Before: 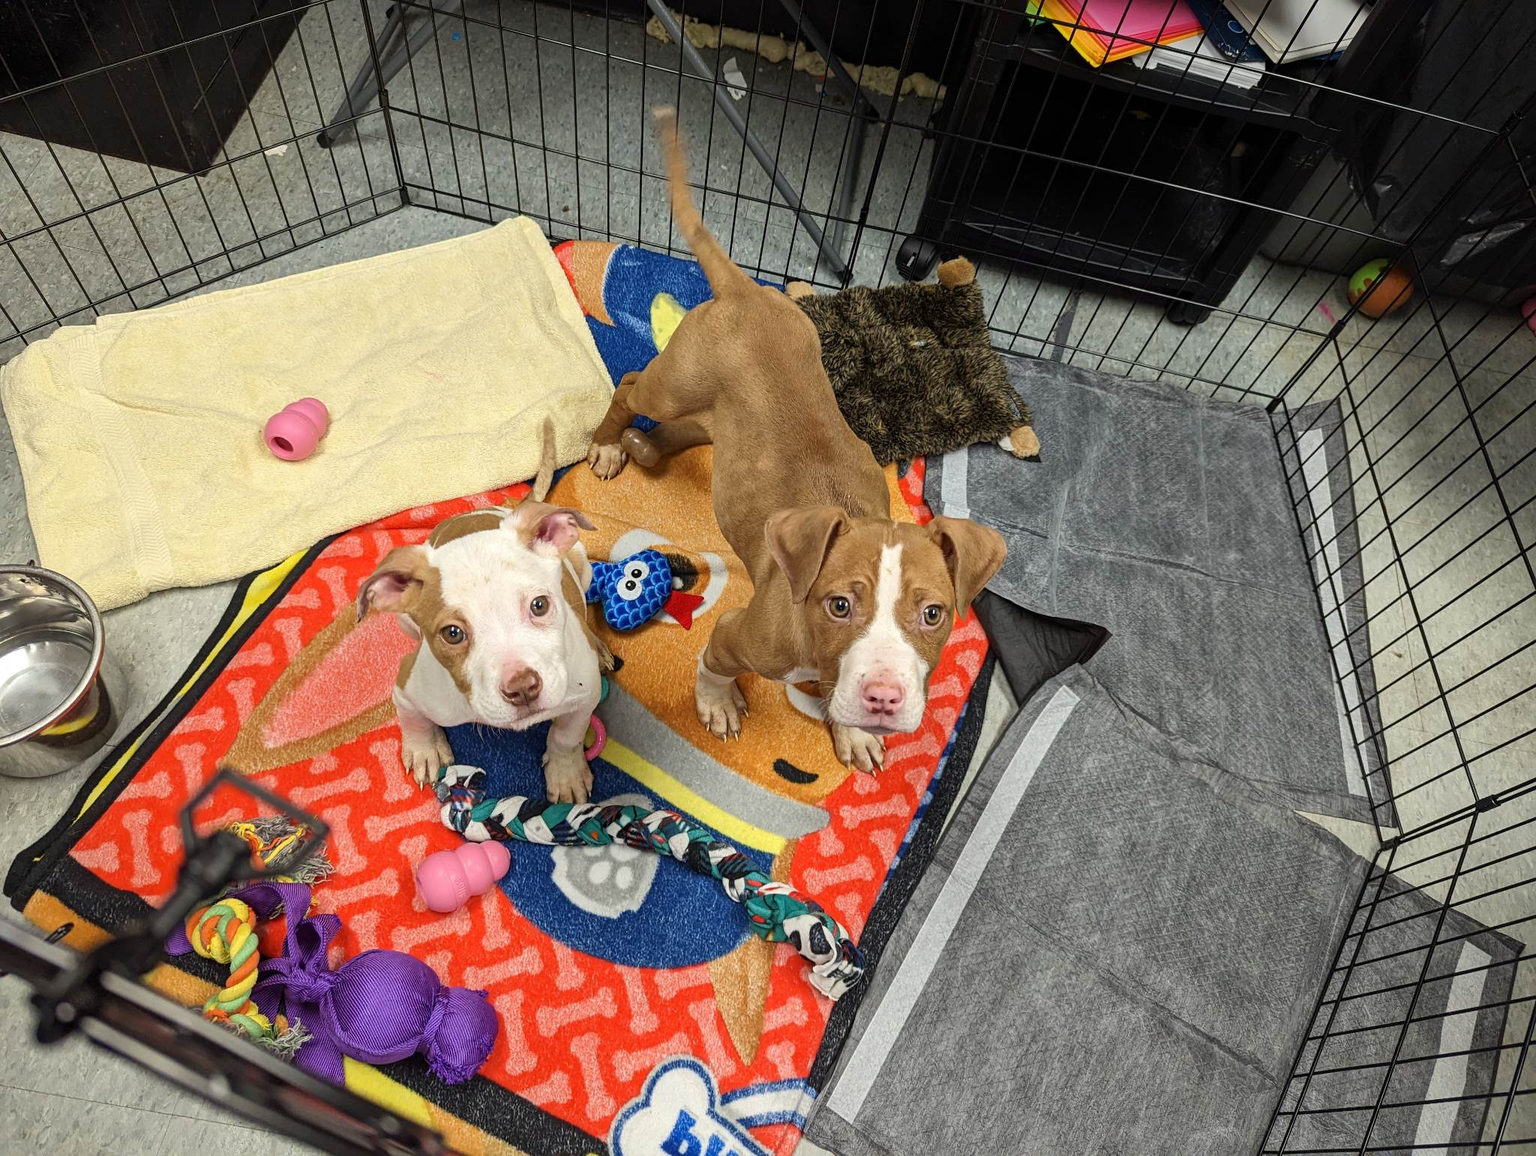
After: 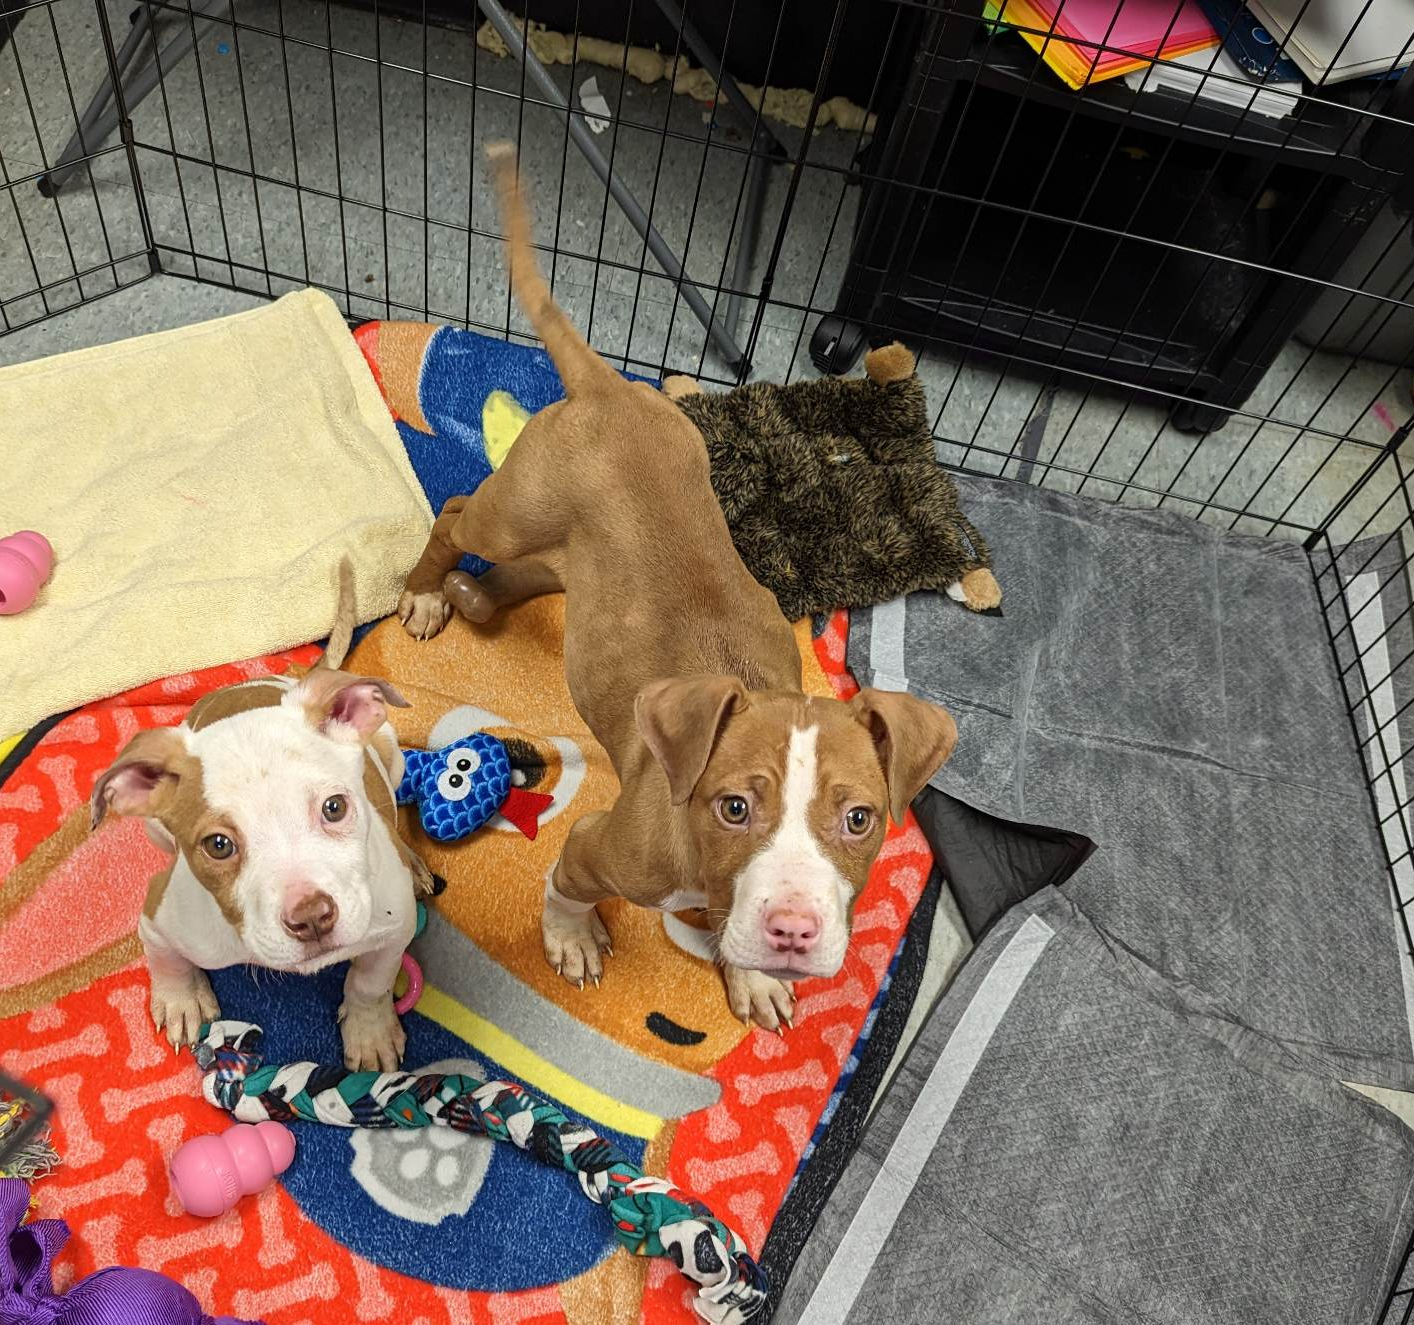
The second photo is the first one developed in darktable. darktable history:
crop: left 18.799%, right 12.147%, bottom 14.063%
